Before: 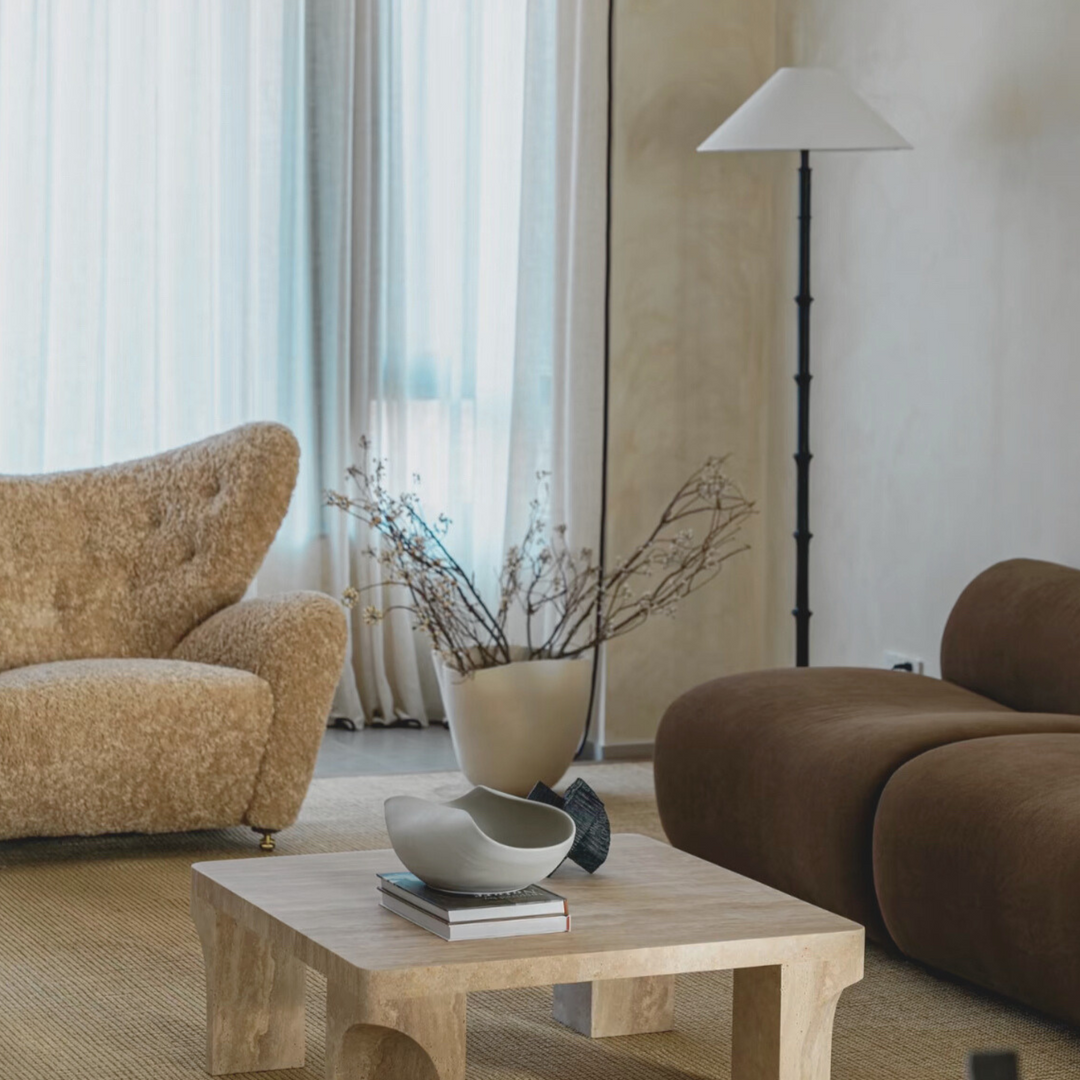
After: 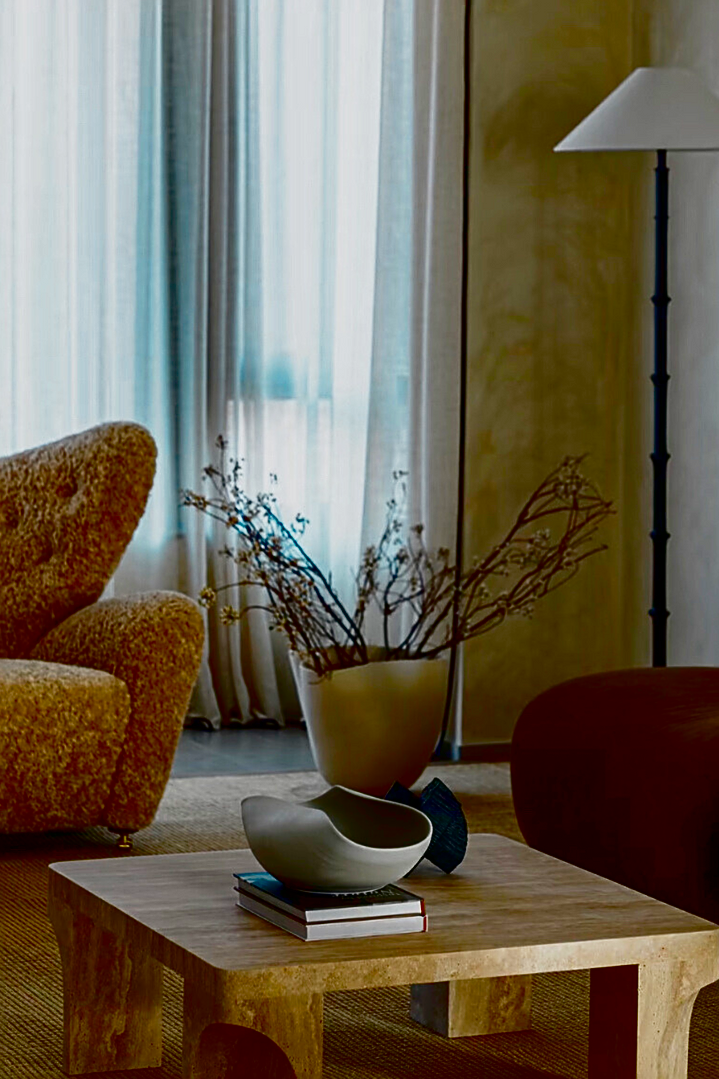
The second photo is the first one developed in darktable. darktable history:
sharpen: on, module defaults
crop and rotate: left 13.354%, right 19.992%
base curve: curves: ch0 [(0, 0) (0.032, 0.025) (0.121, 0.166) (0.206, 0.329) (0.605, 0.79) (1, 1)], preserve colors none
contrast brightness saturation: brightness -0.999, saturation 0.999
